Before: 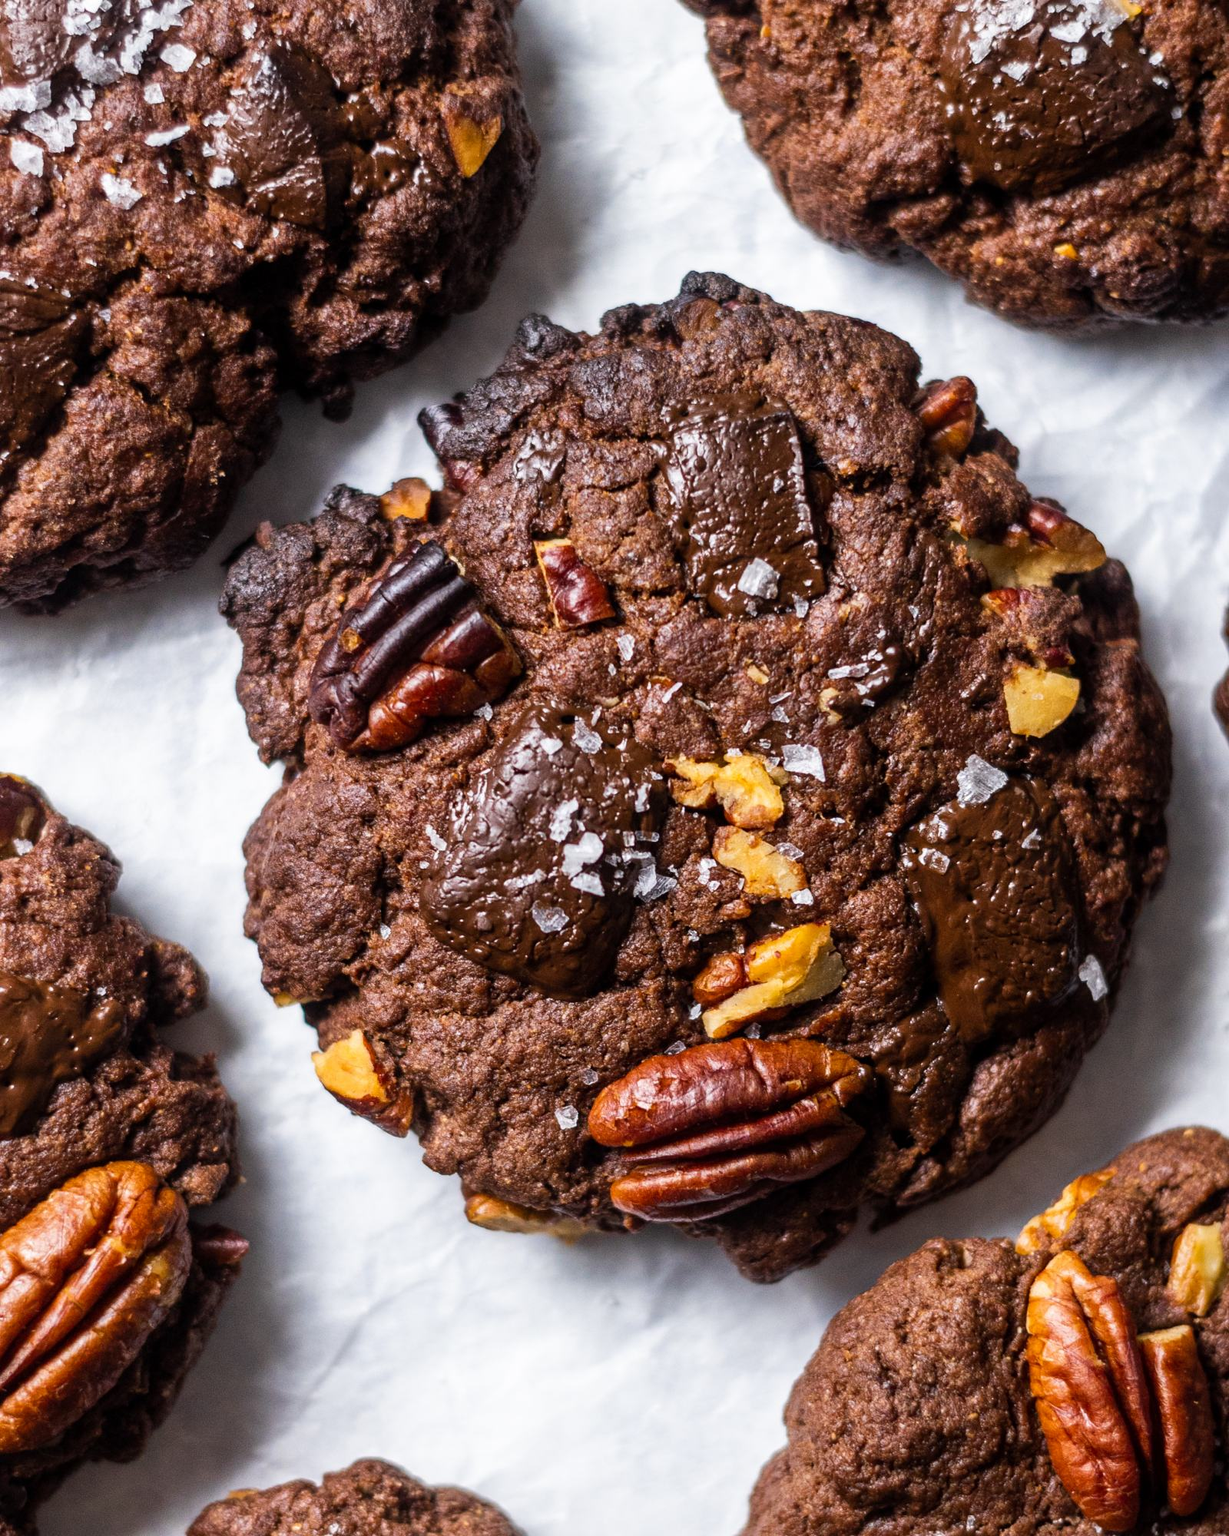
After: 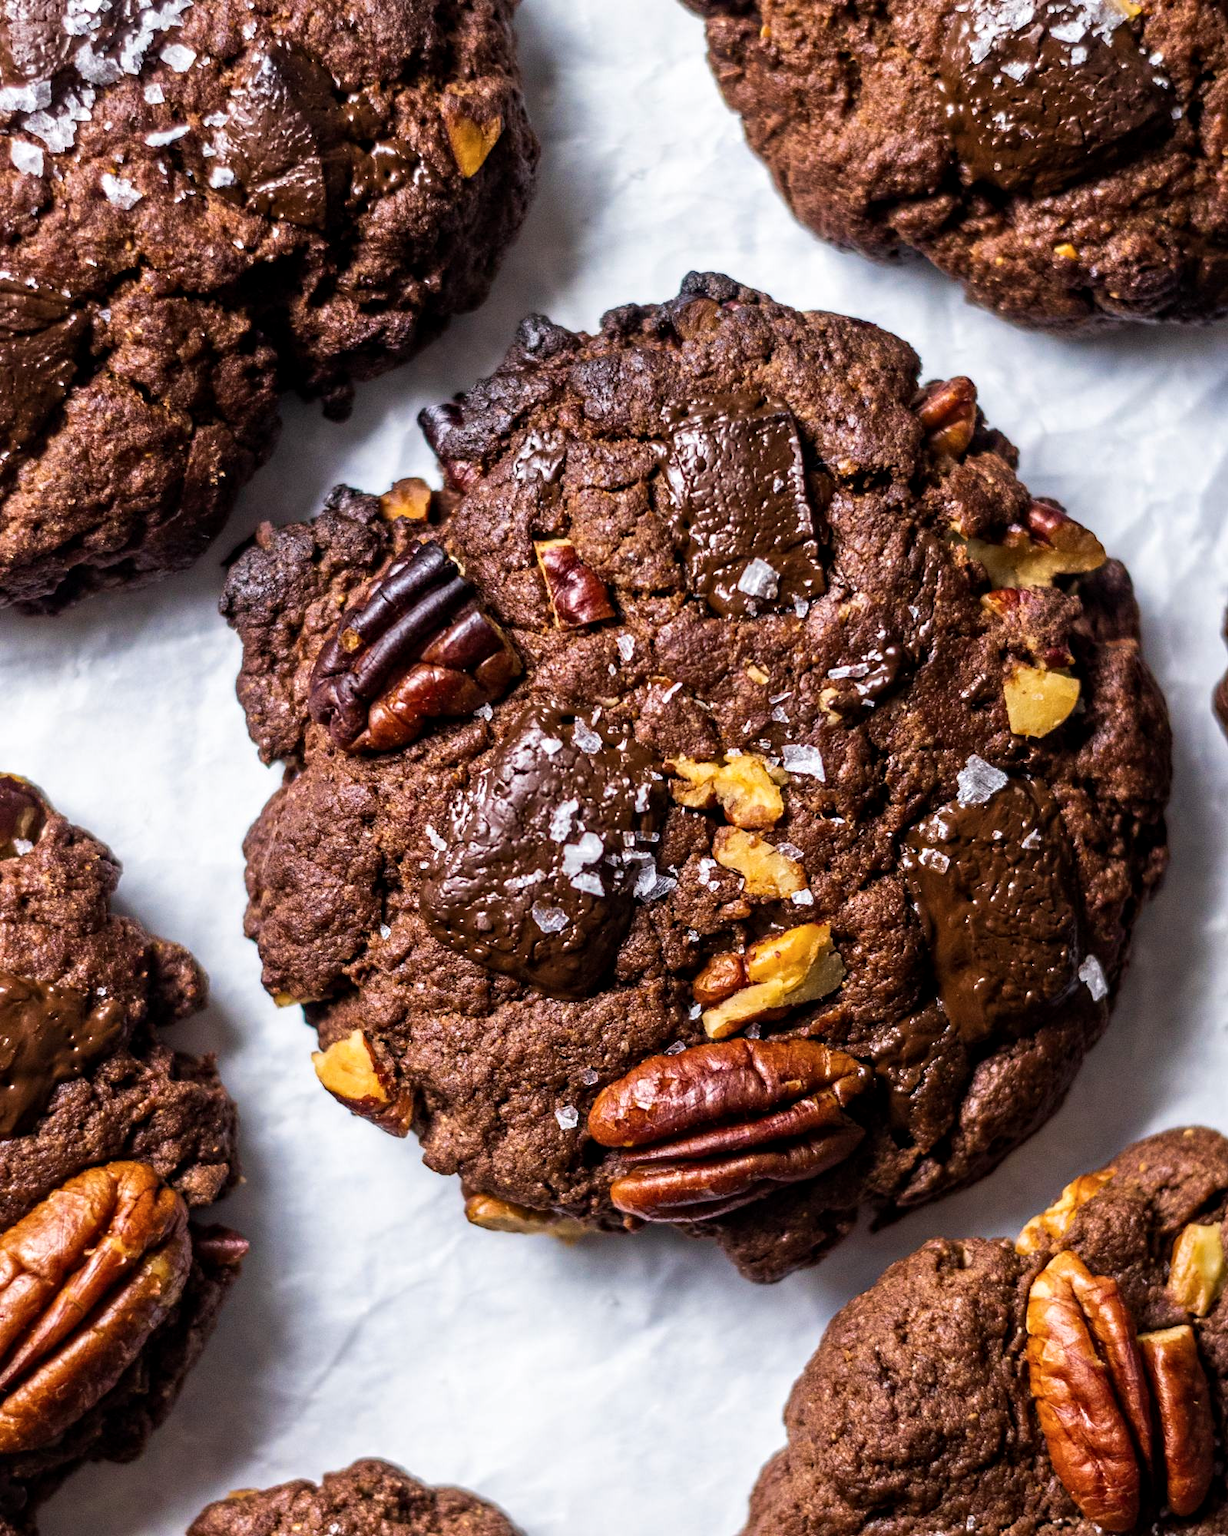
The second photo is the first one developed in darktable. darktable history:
color balance rgb: shadows lift › hue 86.14°, perceptual saturation grading › global saturation 0.916%
contrast equalizer: octaves 7, y [[0.5, 0.501, 0.532, 0.538, 0.54, 0.541], [0.5 ×6], [0.5 ×6], [0 ×6], [0 ×6]]
velvia: on, module defaults
